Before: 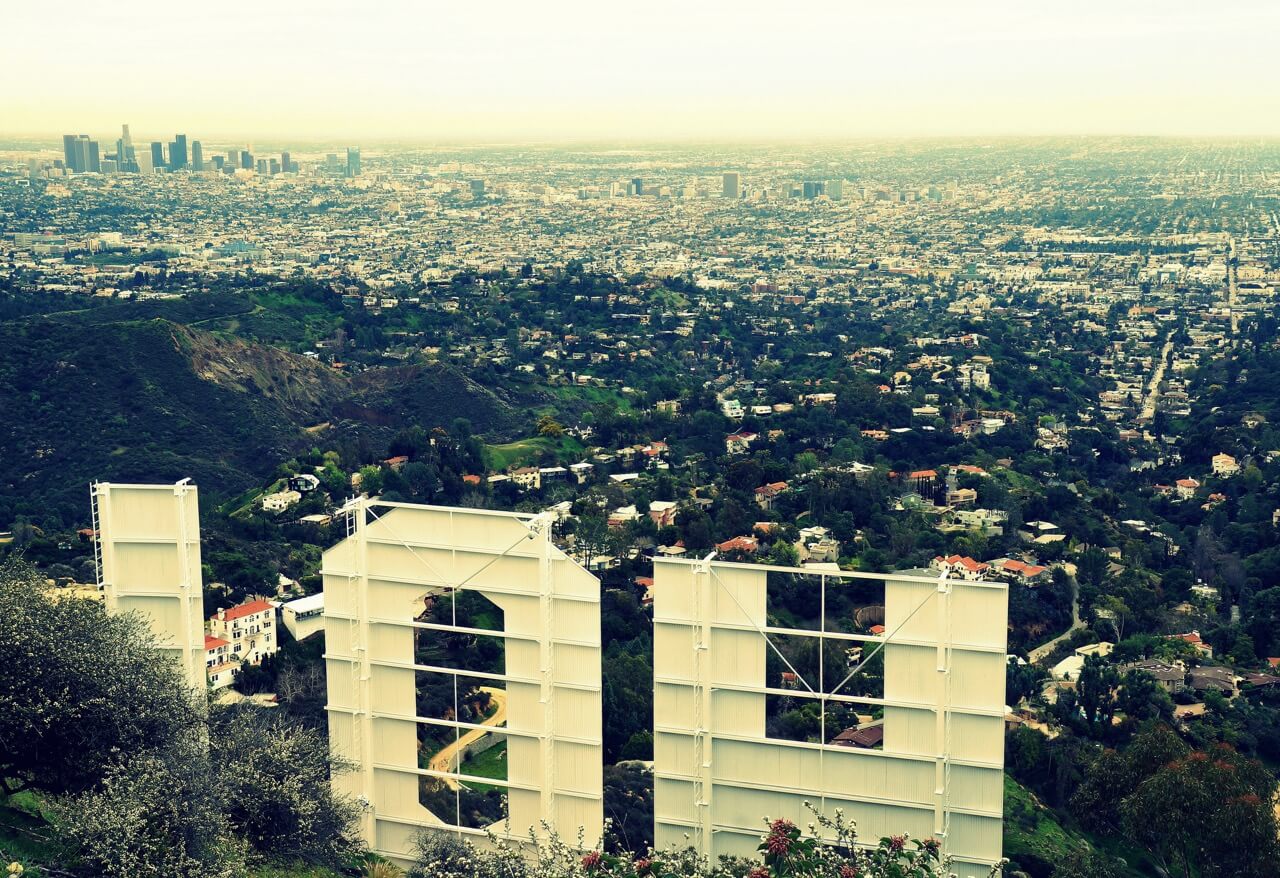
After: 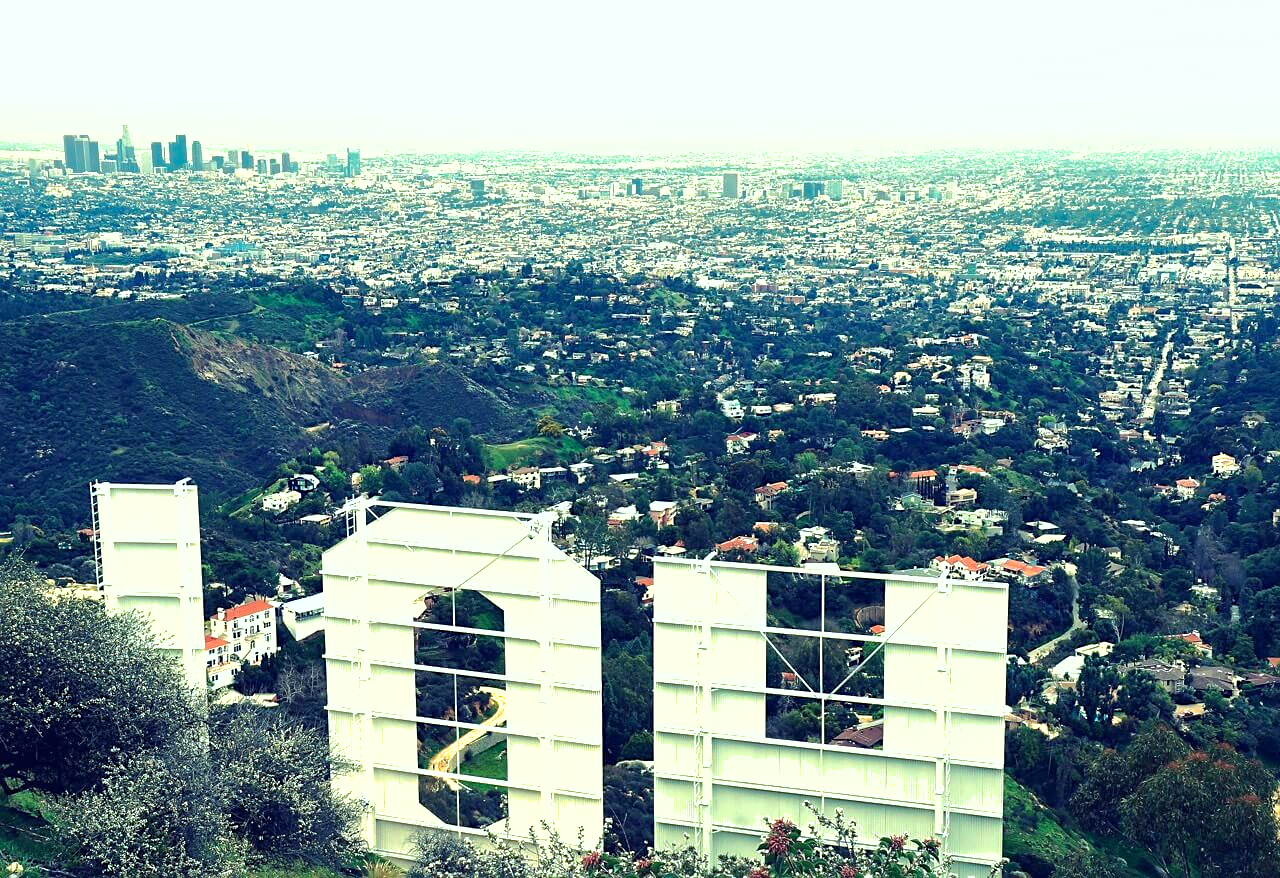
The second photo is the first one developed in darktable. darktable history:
sharpen: radius 1.824, amount 0.394, threshold 1.212
color calibration: illuminant F (fluorescent), F source F9 (Cool White Deluxe 4150 K) – high CRI, x 0.374, y 0.373, temperature 4163.64 K
exposure: exposure 0.746 EV, compensate highlight preservation false
shadows and highlights: shadows 29.9
